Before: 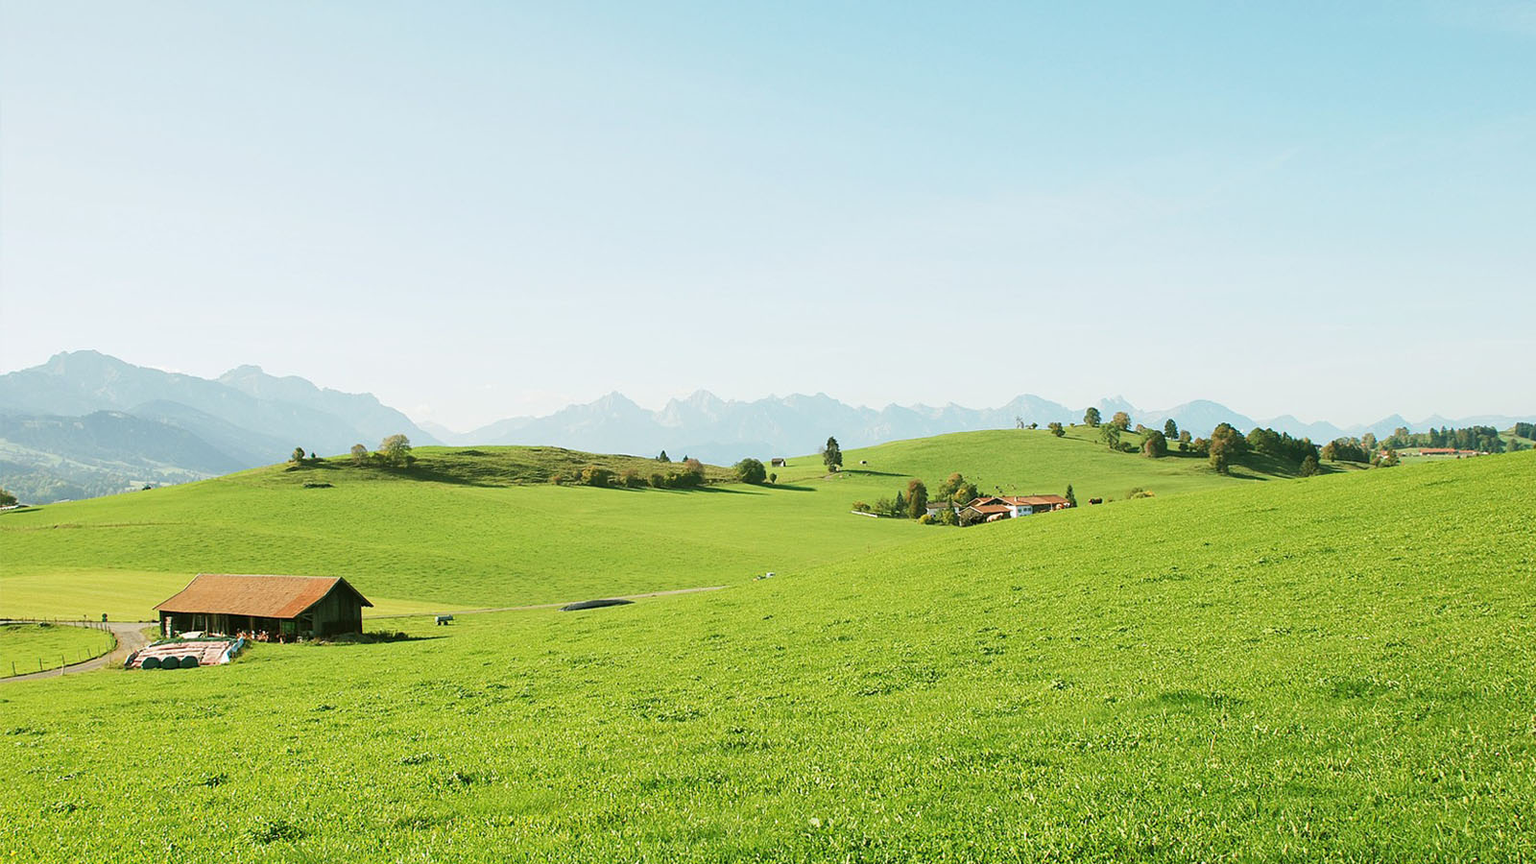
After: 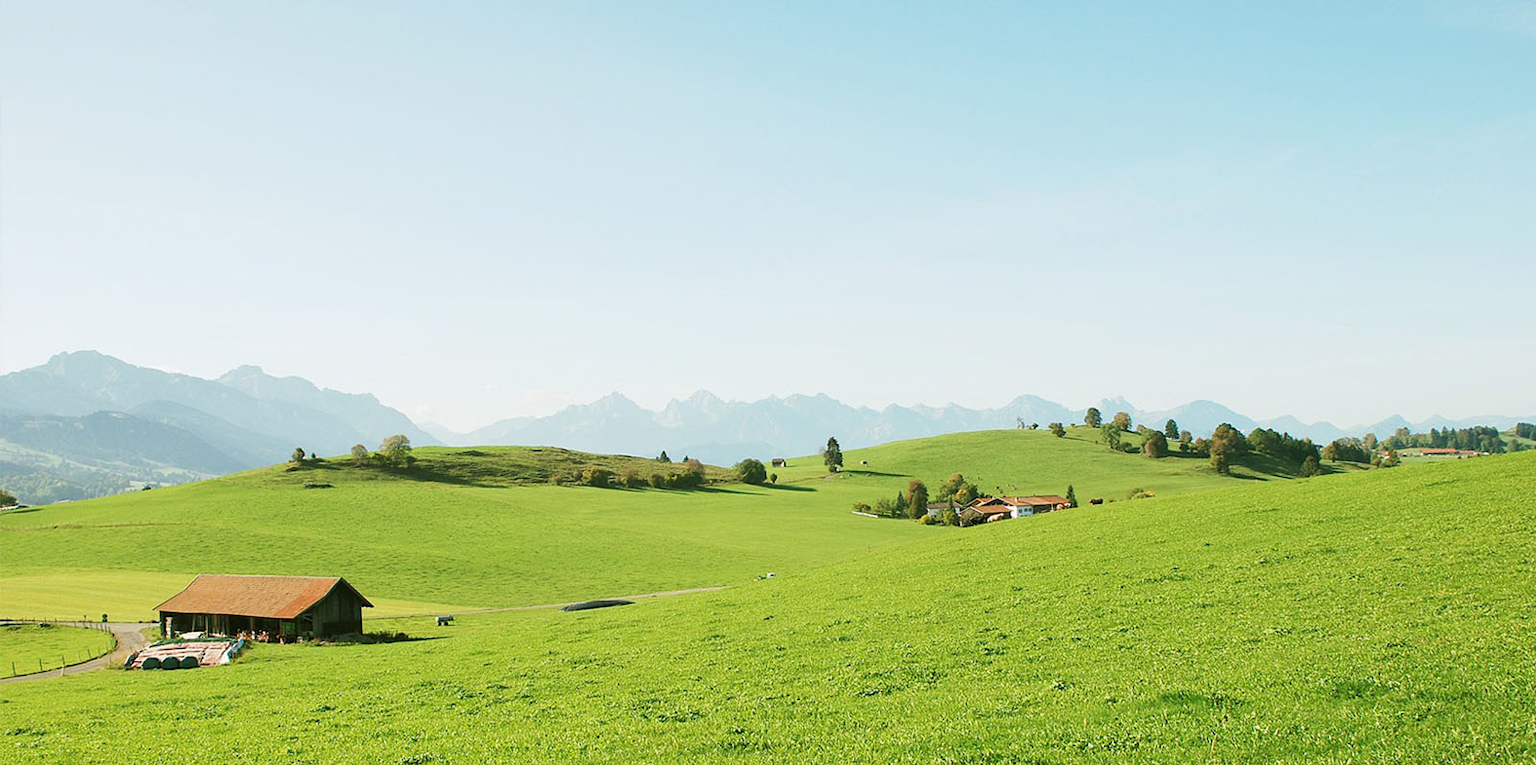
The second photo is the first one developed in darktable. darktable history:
crop and rotate: top 0%, bottom 11.424%
